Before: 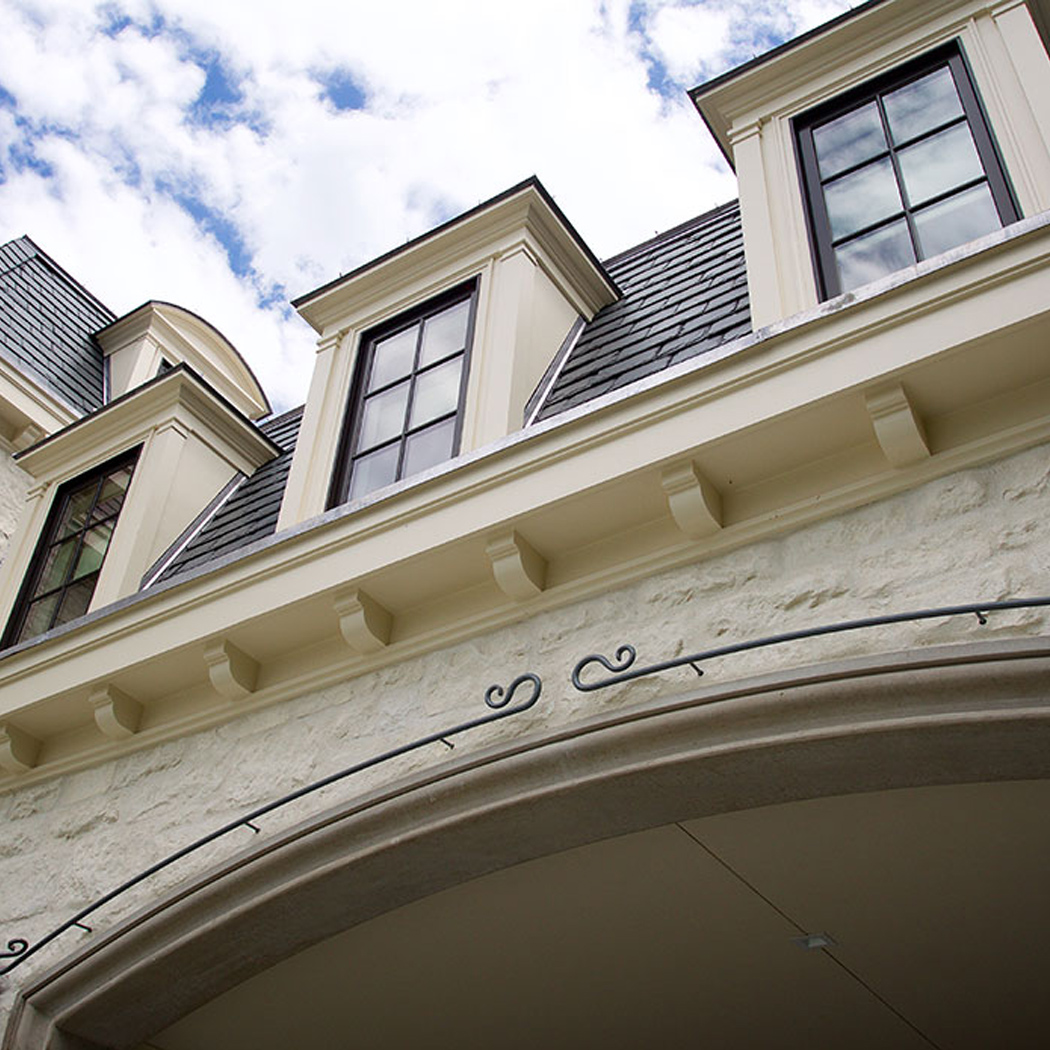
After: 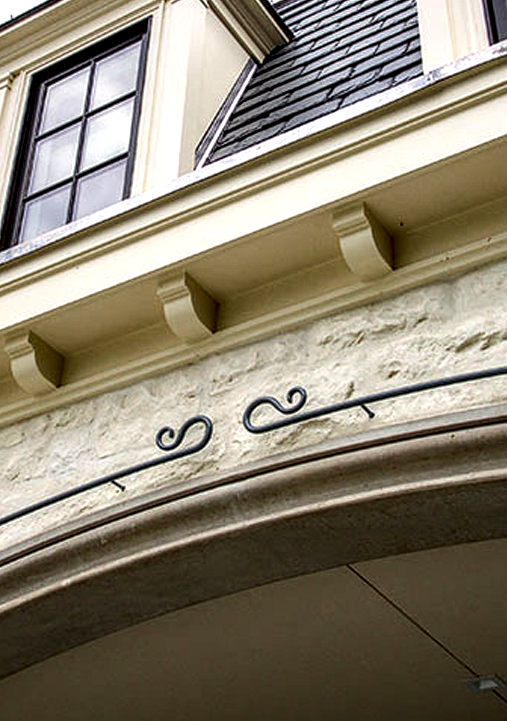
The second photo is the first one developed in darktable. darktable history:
crop: left 31.379%, top 24.658%, right 20.326%, bottom 6.628%
tone equalizer: -8 EV -0.417 EV, -7 EV -0.389 EV, -6 EV -0.333 EV, -5 EV -0.222 EV, -3 EV 0.222 EV, -2 EV 0.333 EV, -1 EV 0.389 EV, +0 EV 0.417 EV, edges refinement/feathering 500, mask exposure compensation -1.57 EV, preserve details no
local contrast: highlights 19%, detail 186%
contrast brightness saturation: contrast 0.09, saturation 0.28
